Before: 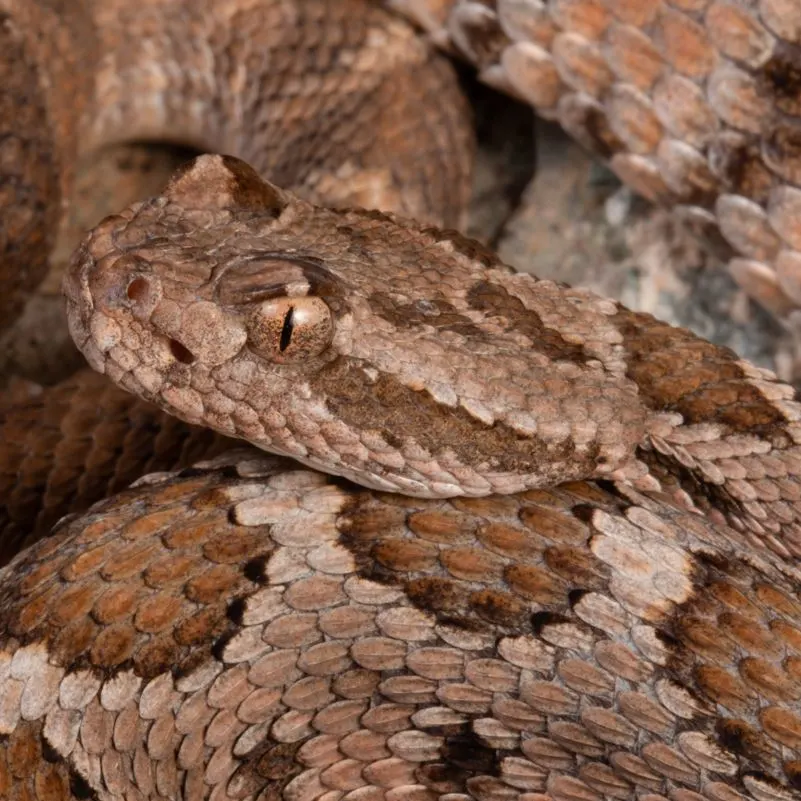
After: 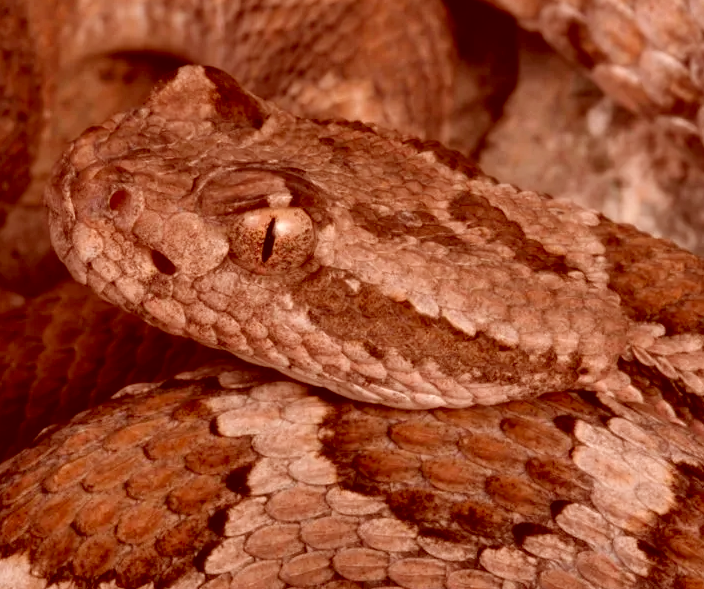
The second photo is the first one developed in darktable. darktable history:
color correction: highlights a* 9.35, highlights b* 9.05, shadows a* 39.55, shadows b* 39.27, saturation 0.824
crop and rotate: left 2.327%, top 11.224%, right 9.69%, bottom 15.133%
